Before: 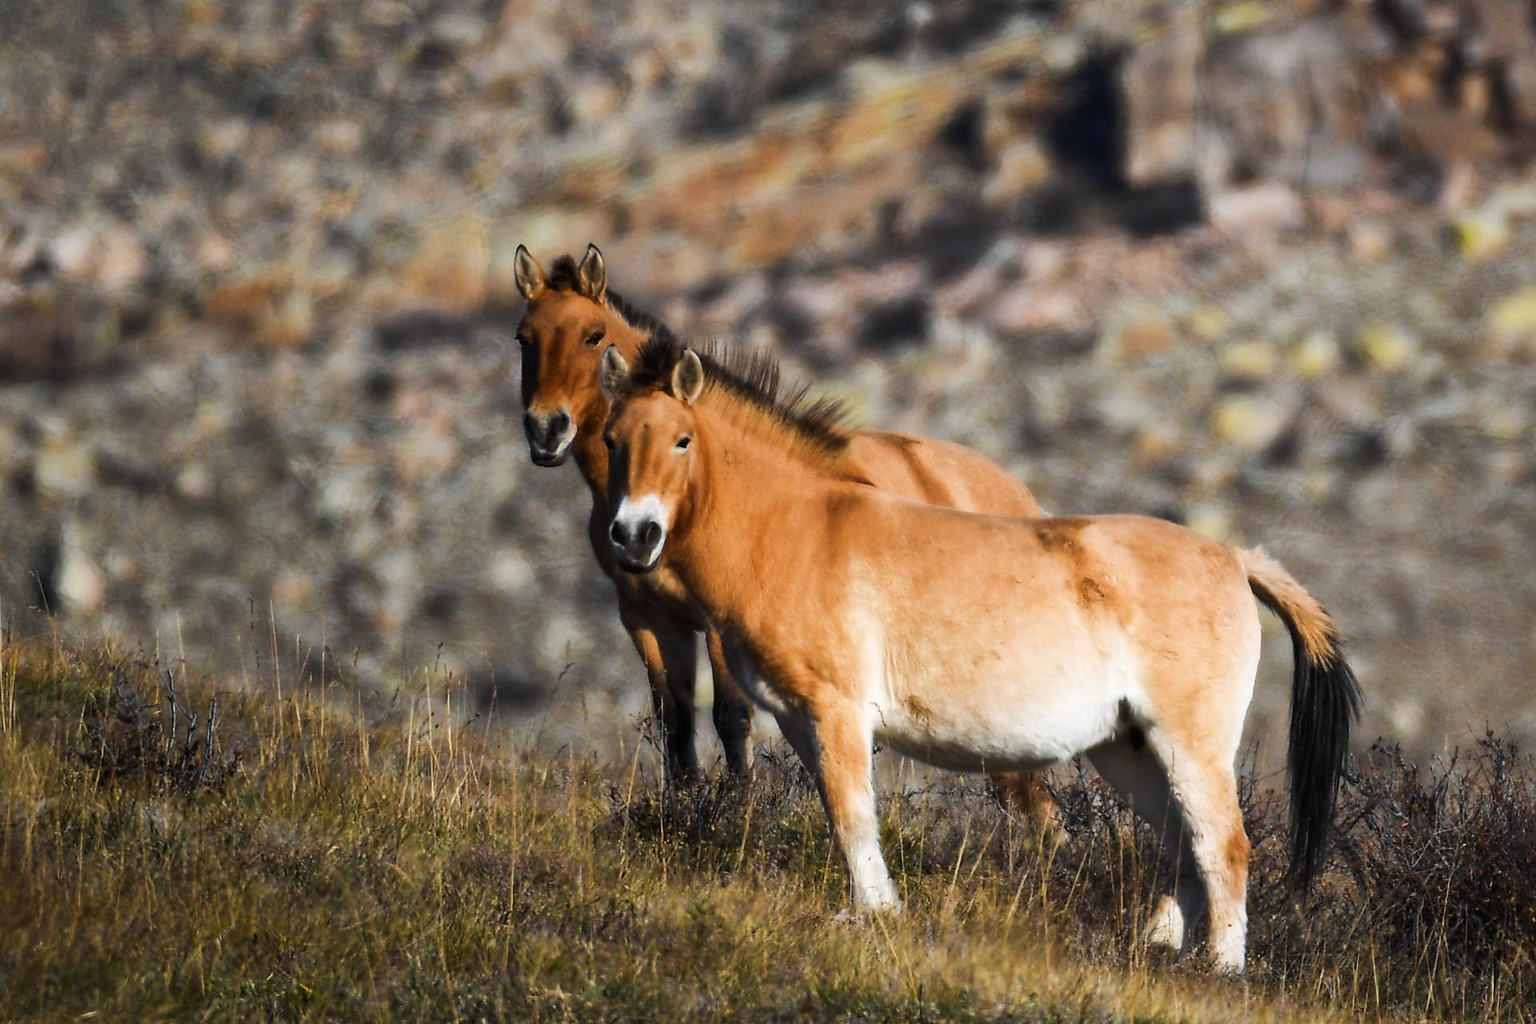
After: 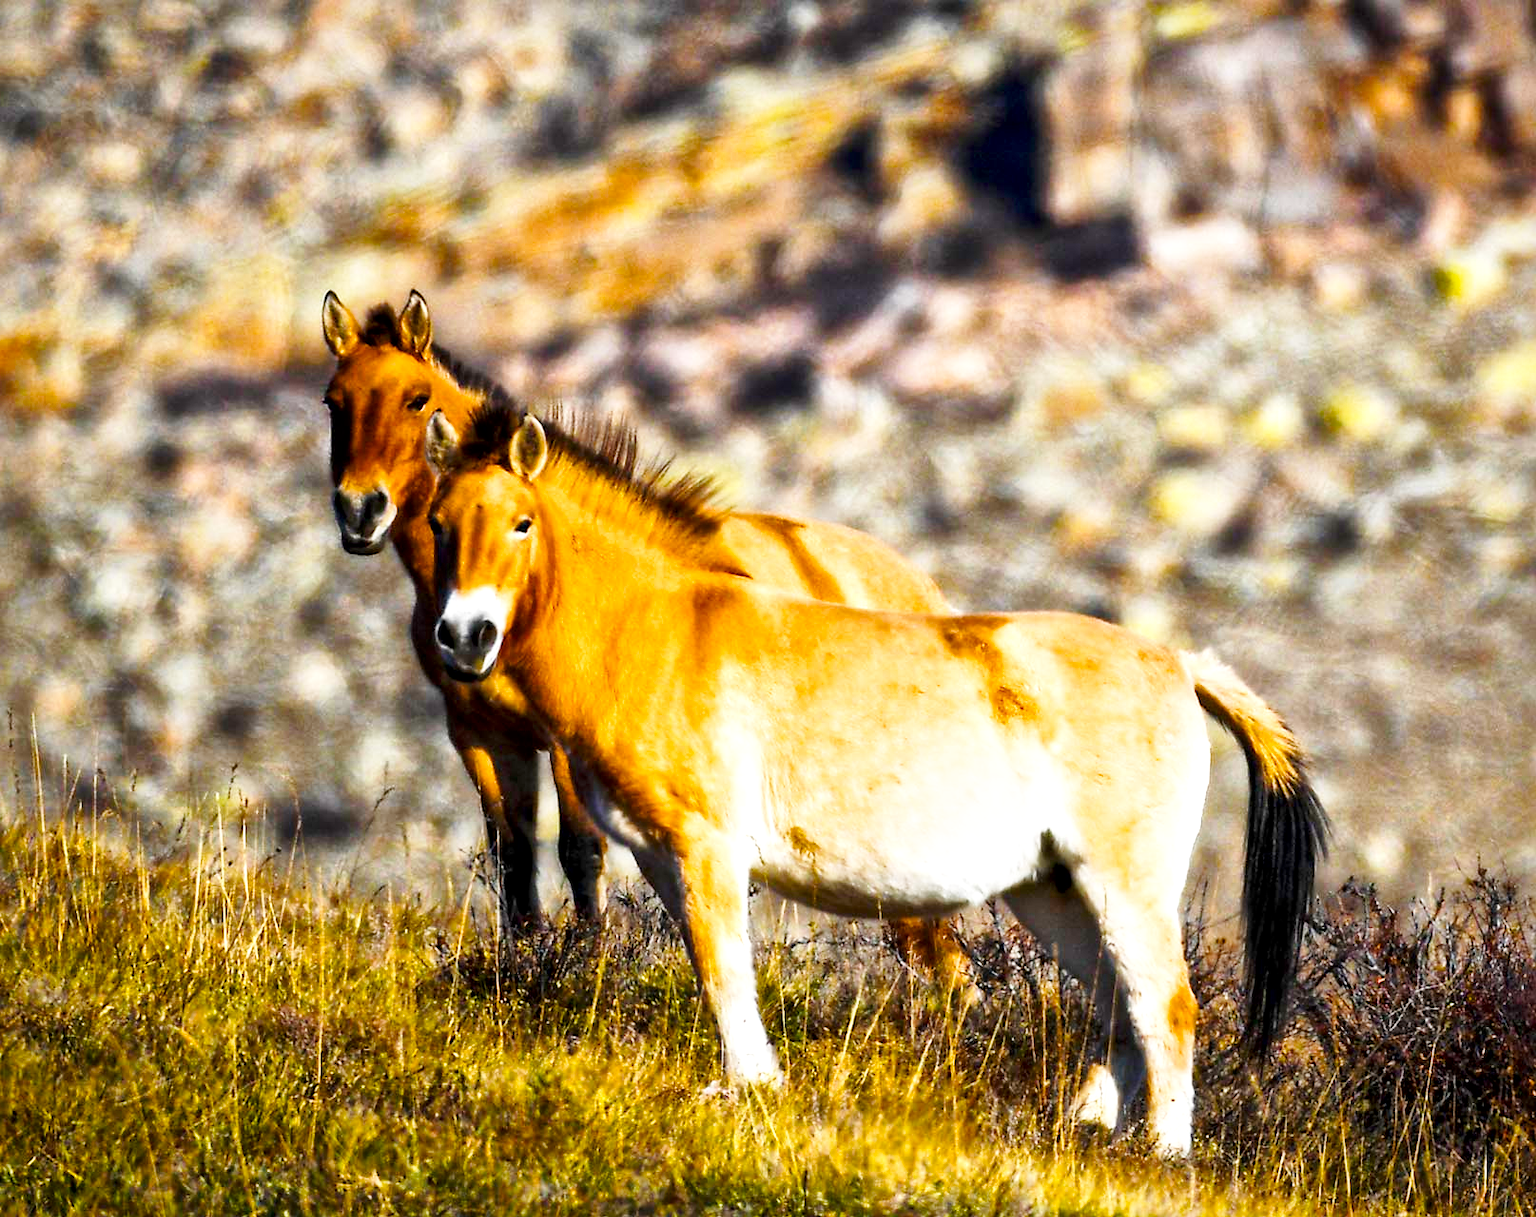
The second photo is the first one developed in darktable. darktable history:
local contrast: mode bilateral grid, contrast 19, coarseness 21, detail 150%, midtone range 0.2
base curve: curves: ch0 [(0, 0) (0.005, 0.002) (0.15, 0.3) (0.4, 0.7) (0.75, 0.95) (1, 1)], preserve colors none
crop: left 15.845%
color balance rgb: power › hue 209.35°, highlights gain › luminance 9.715%, perceptual saturation grading › global saturation 20%, perceptual saturation grading › highlights -24.976%, perceptual saturation grading › shadows 25.477%, perceptual brilliance grading › global brilliance 2.923%, global vibrance 50.607%
